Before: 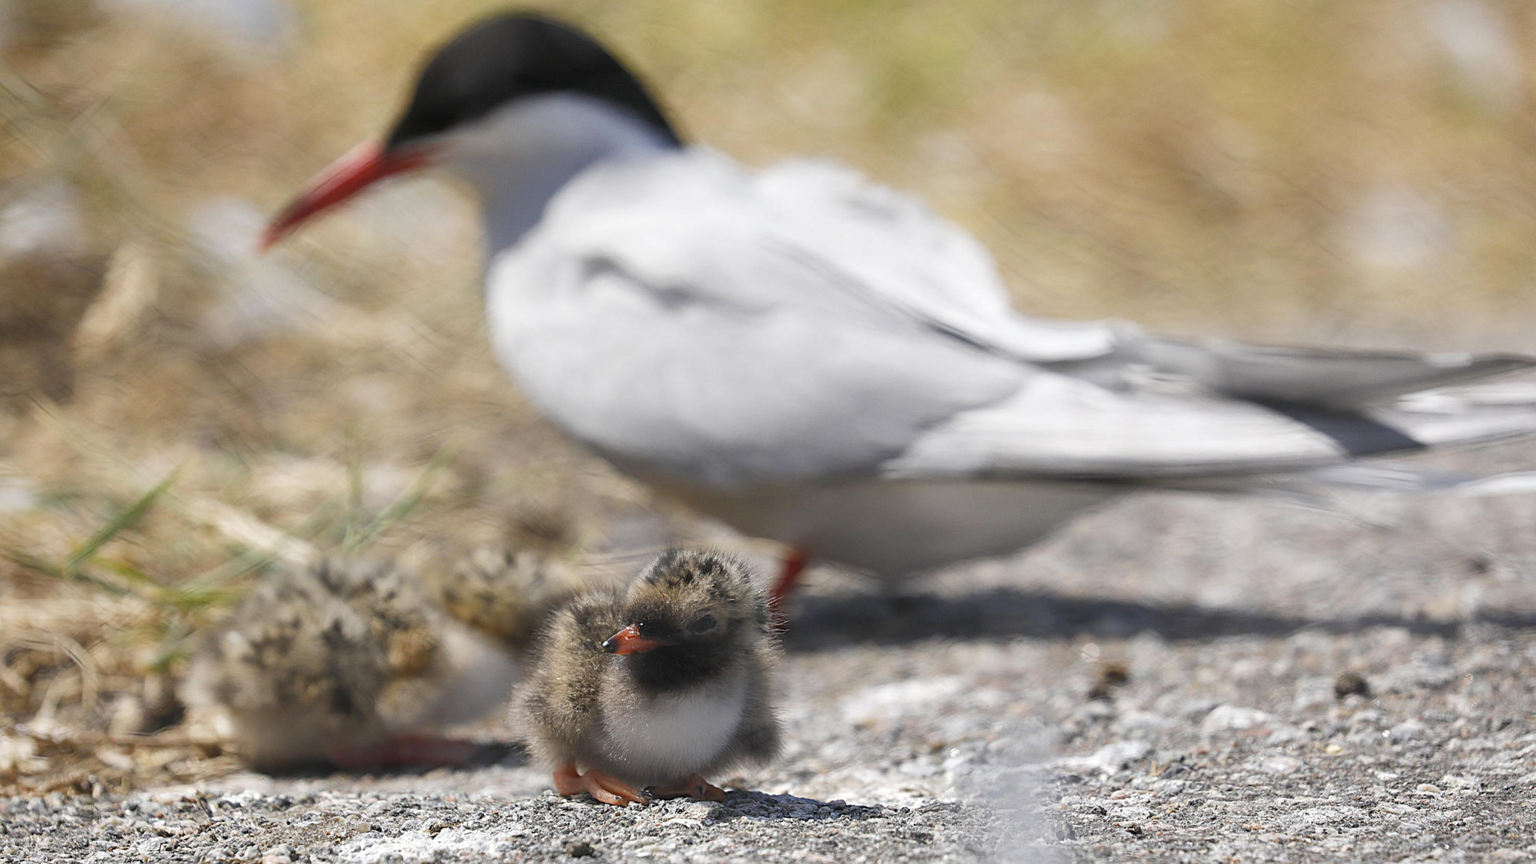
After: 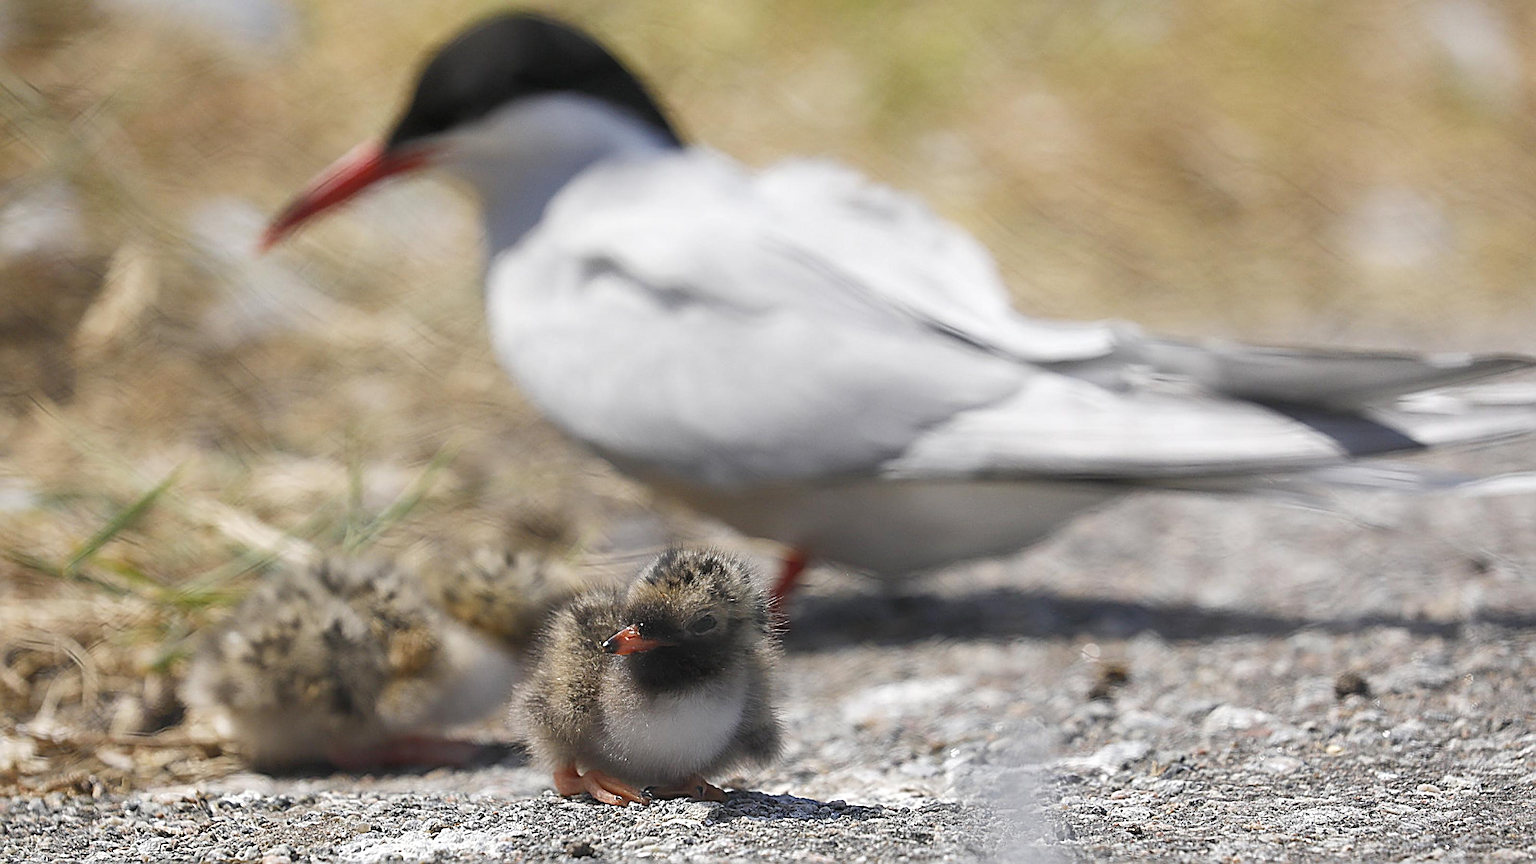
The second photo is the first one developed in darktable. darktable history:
sharpen: radius 3.051, amount 0.758
